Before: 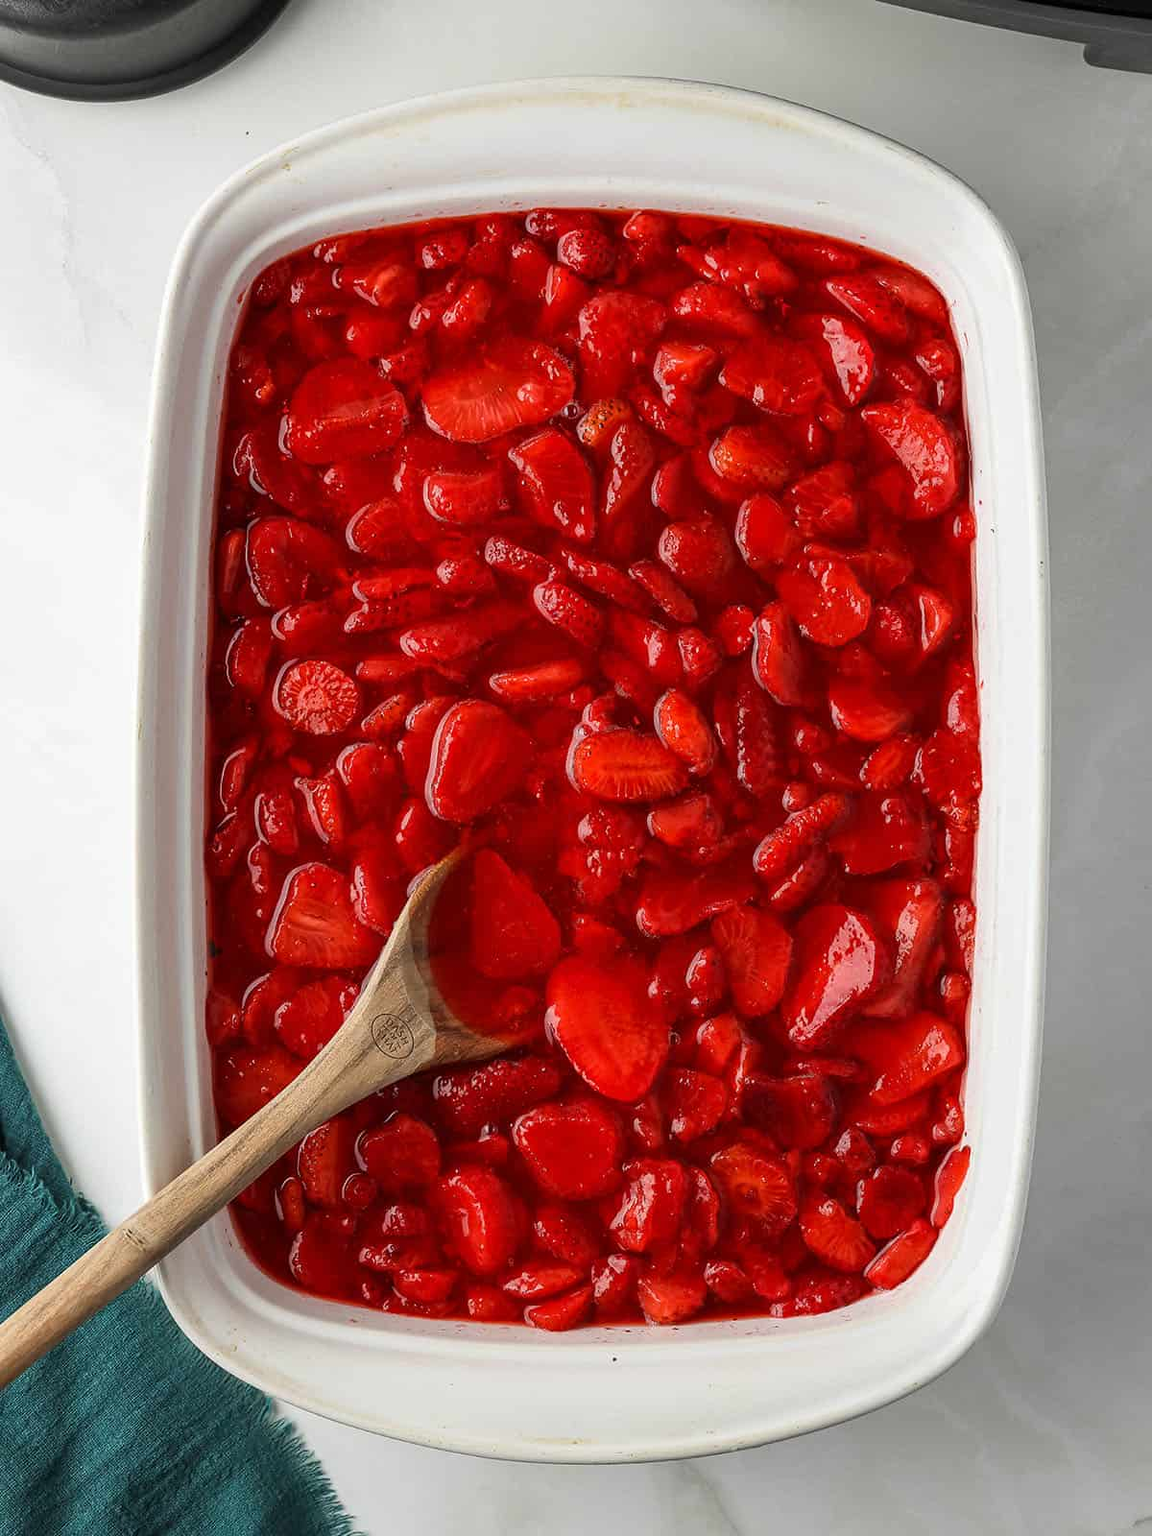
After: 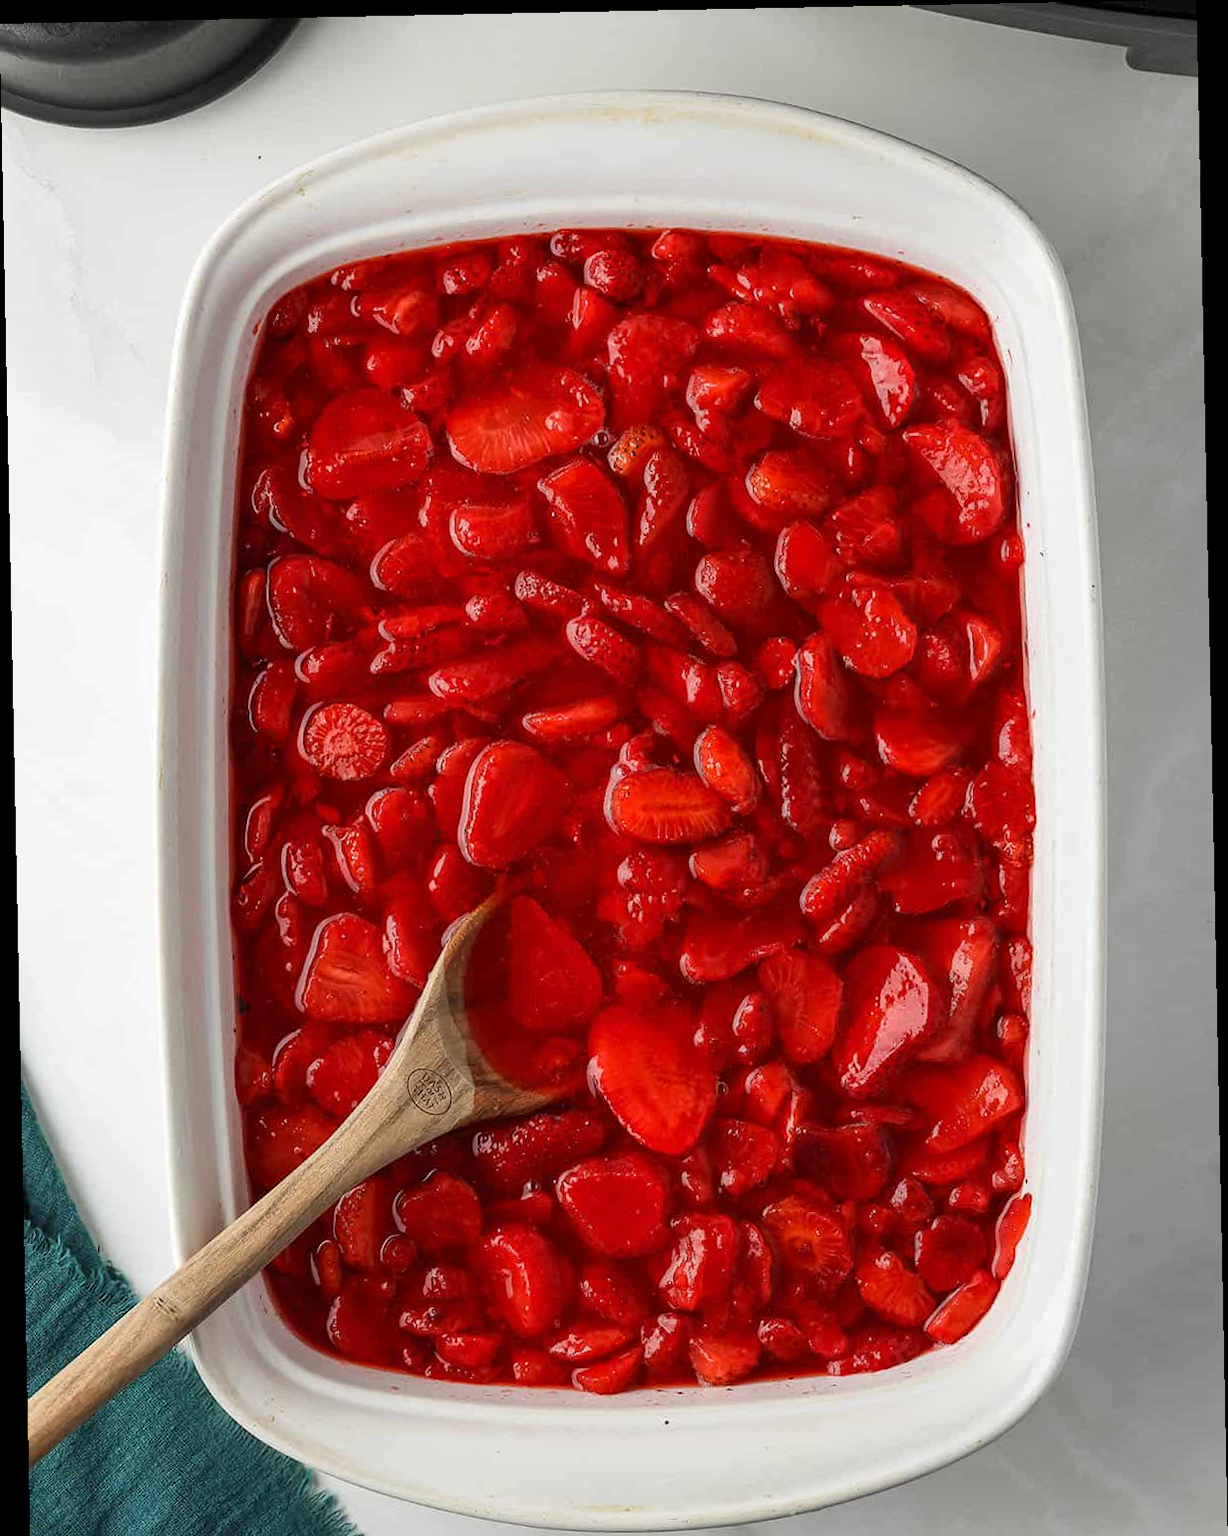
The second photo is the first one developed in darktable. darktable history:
crop and rotate: top 0%, bottom 5.097%
rotate and perspective: rotation -1.17°, automatic cropping off
